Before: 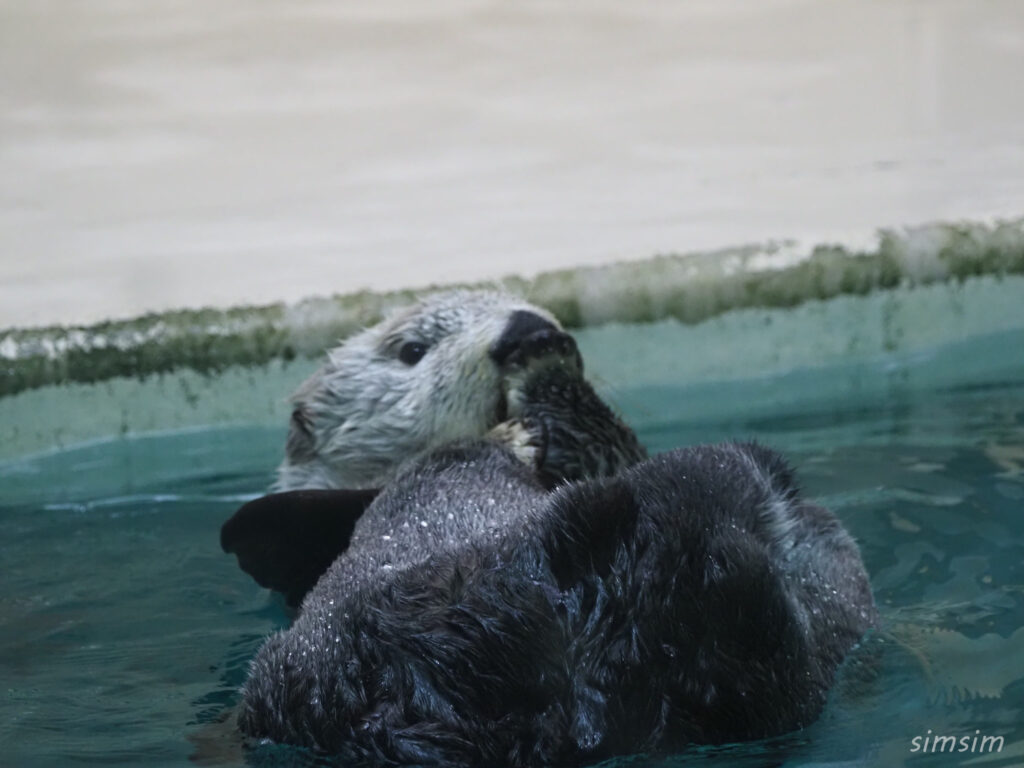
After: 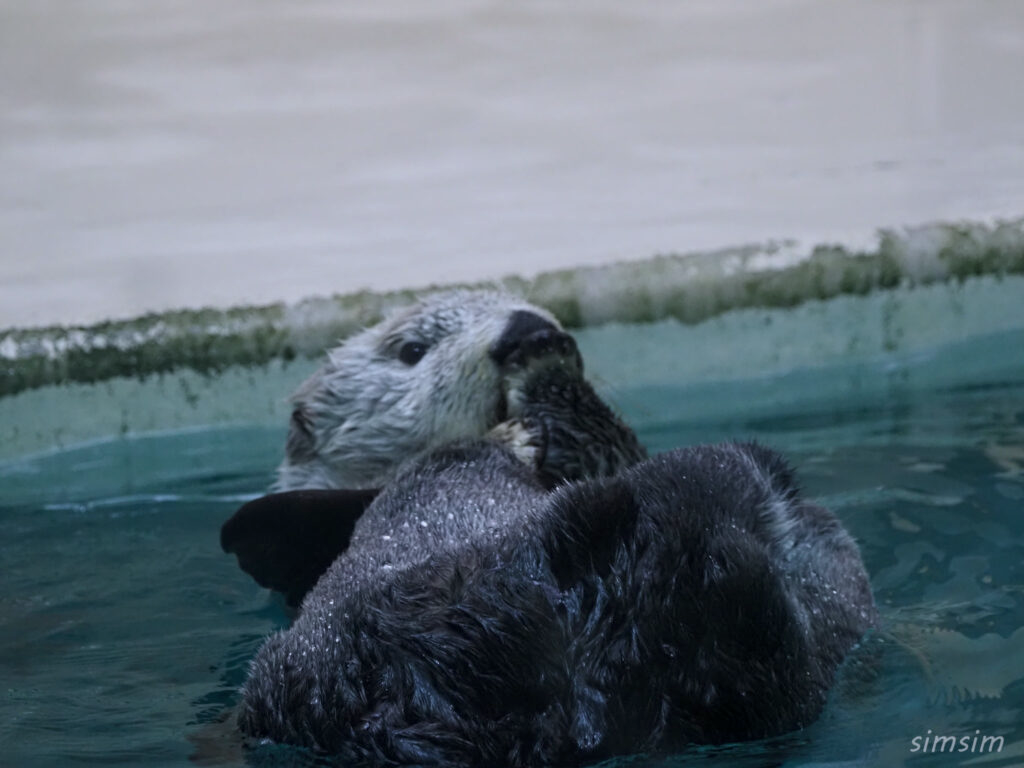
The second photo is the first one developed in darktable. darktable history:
exposure: exposure -0.36 EV, compensate highlight preservation false
local contrast: highlights 100%, shadows 100%, detail 120%, midtone range 0.2
color calibration: illuminant as shot in camera, x 0.358, y 0.373, temperature 4628.91 K
